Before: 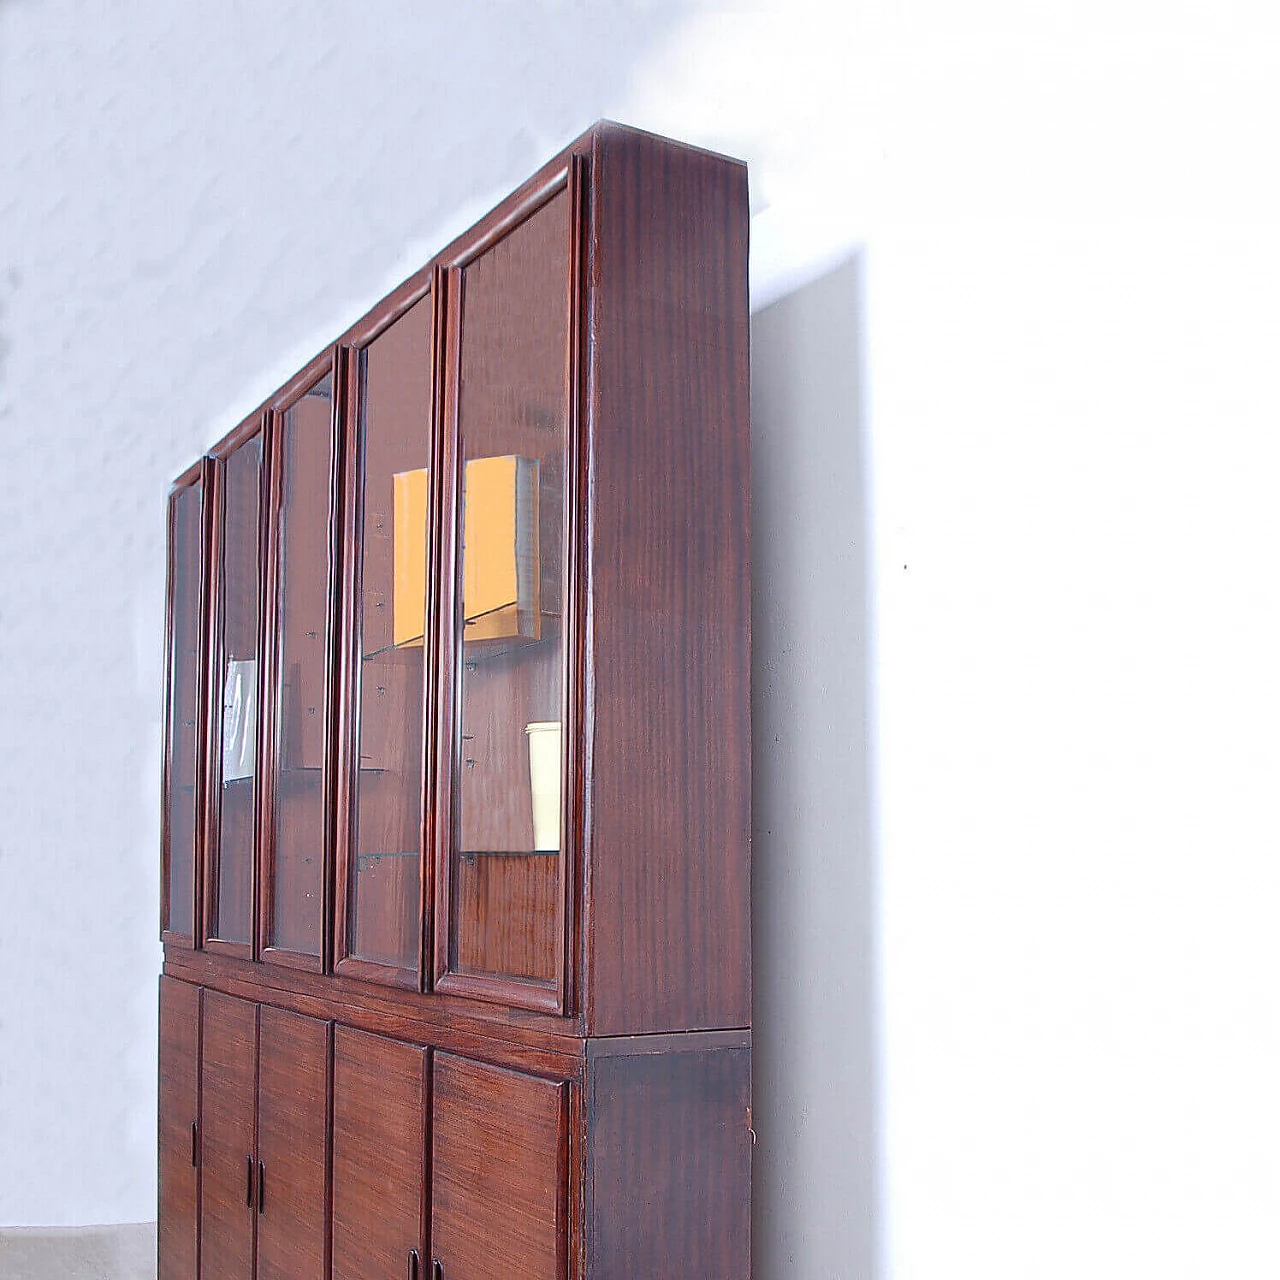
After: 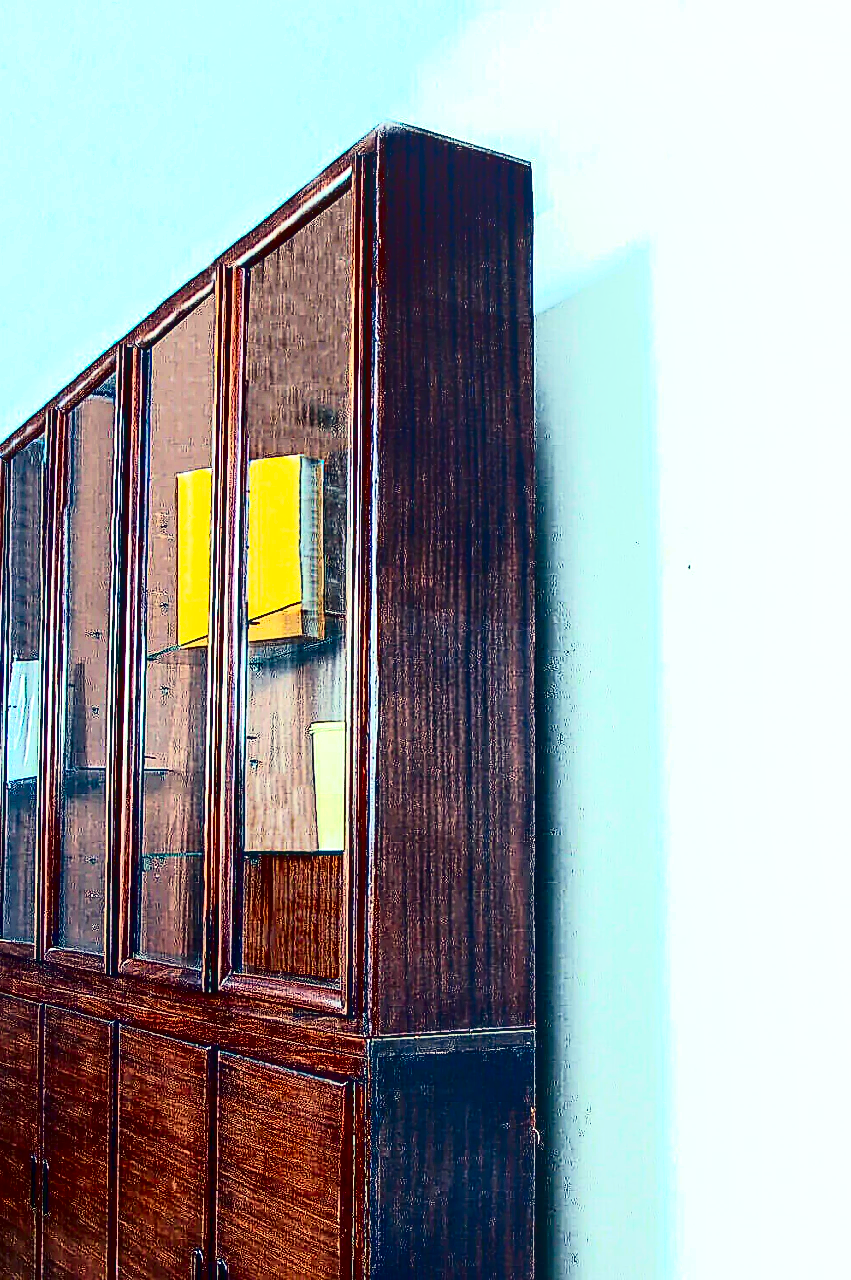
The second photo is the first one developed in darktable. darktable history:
exposure: black level correction 0, exposure 0.5 EV, compensate highlight preservation false
shadows and highlights: shadows 0, highlights 40
sharpen: on, module defaults
contrast brightness saturation: contrast 0.77, brightness -1, saturation 1
crop: left 16.899%, right 16.556%
color correction: highlights a* -20.08, highlights b* 9.8, shadows a* -20.4, shadows b* -10.76
local contrast: on, module defaults
